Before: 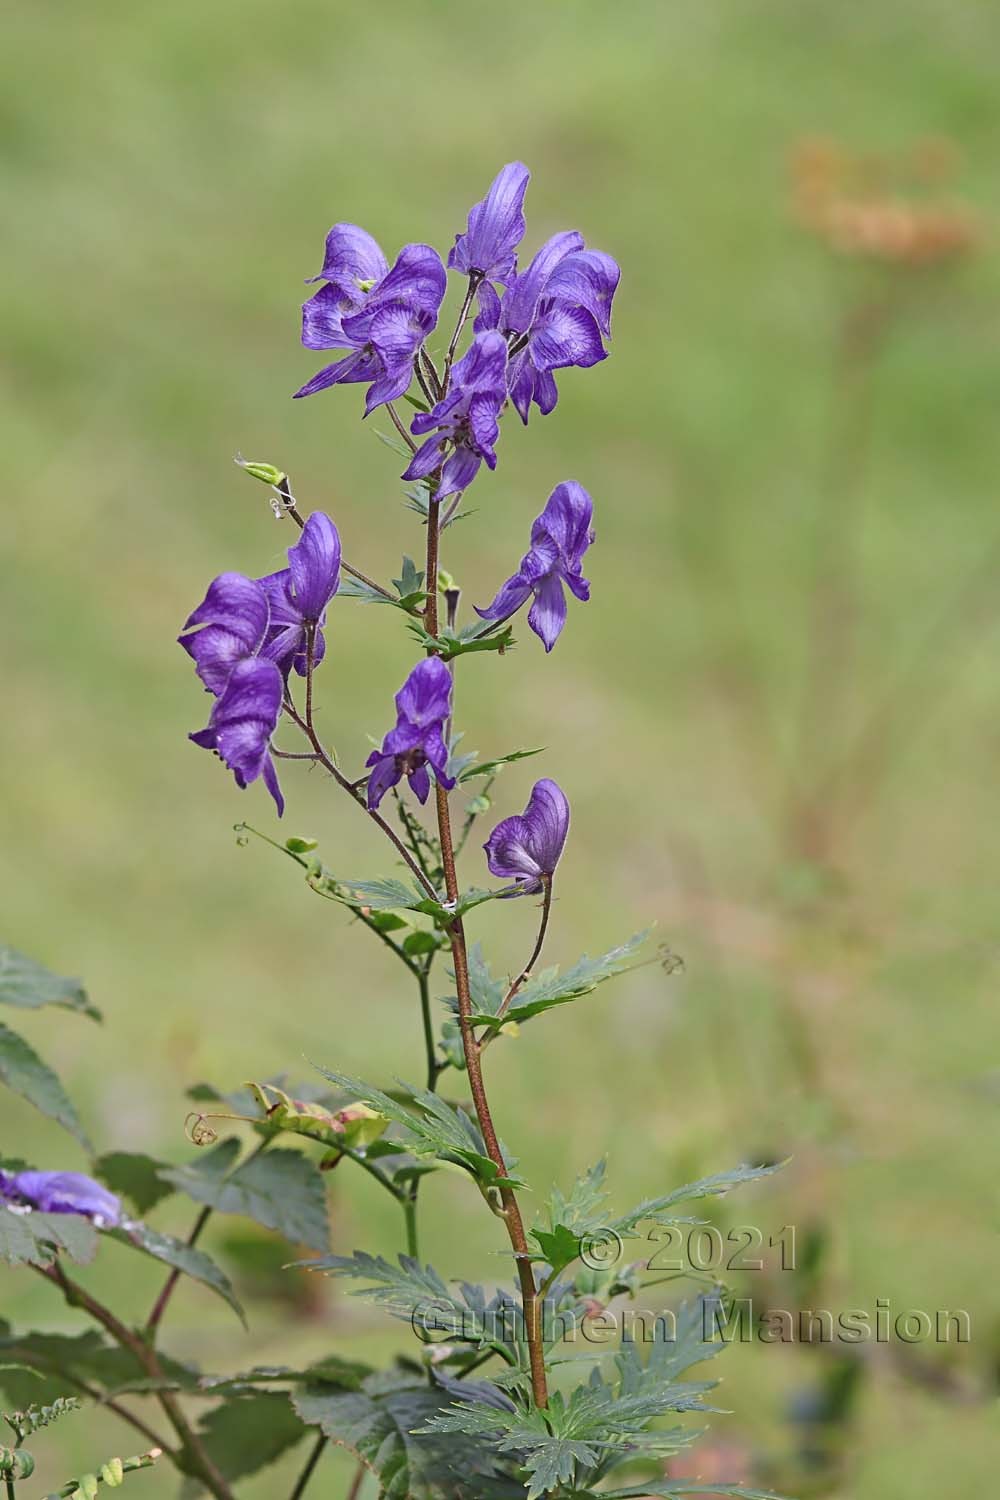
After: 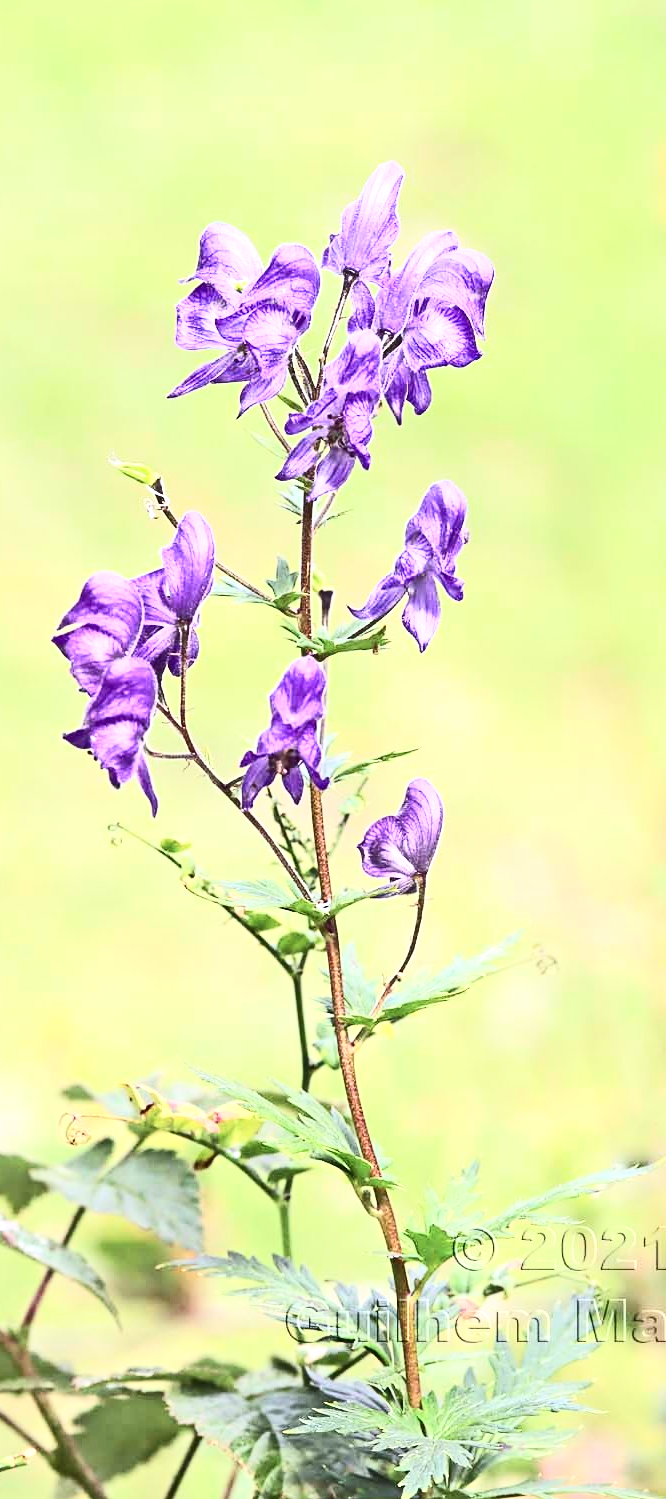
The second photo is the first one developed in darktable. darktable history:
contrast brightness saturation: contrast 0.39, brightness 0.1
crop and rotate: left 12.673%, right 20.66%
exposure: black level correction 0, exposure 1.2 EV, compensate exposure bias true, compensate highlight preservation false
